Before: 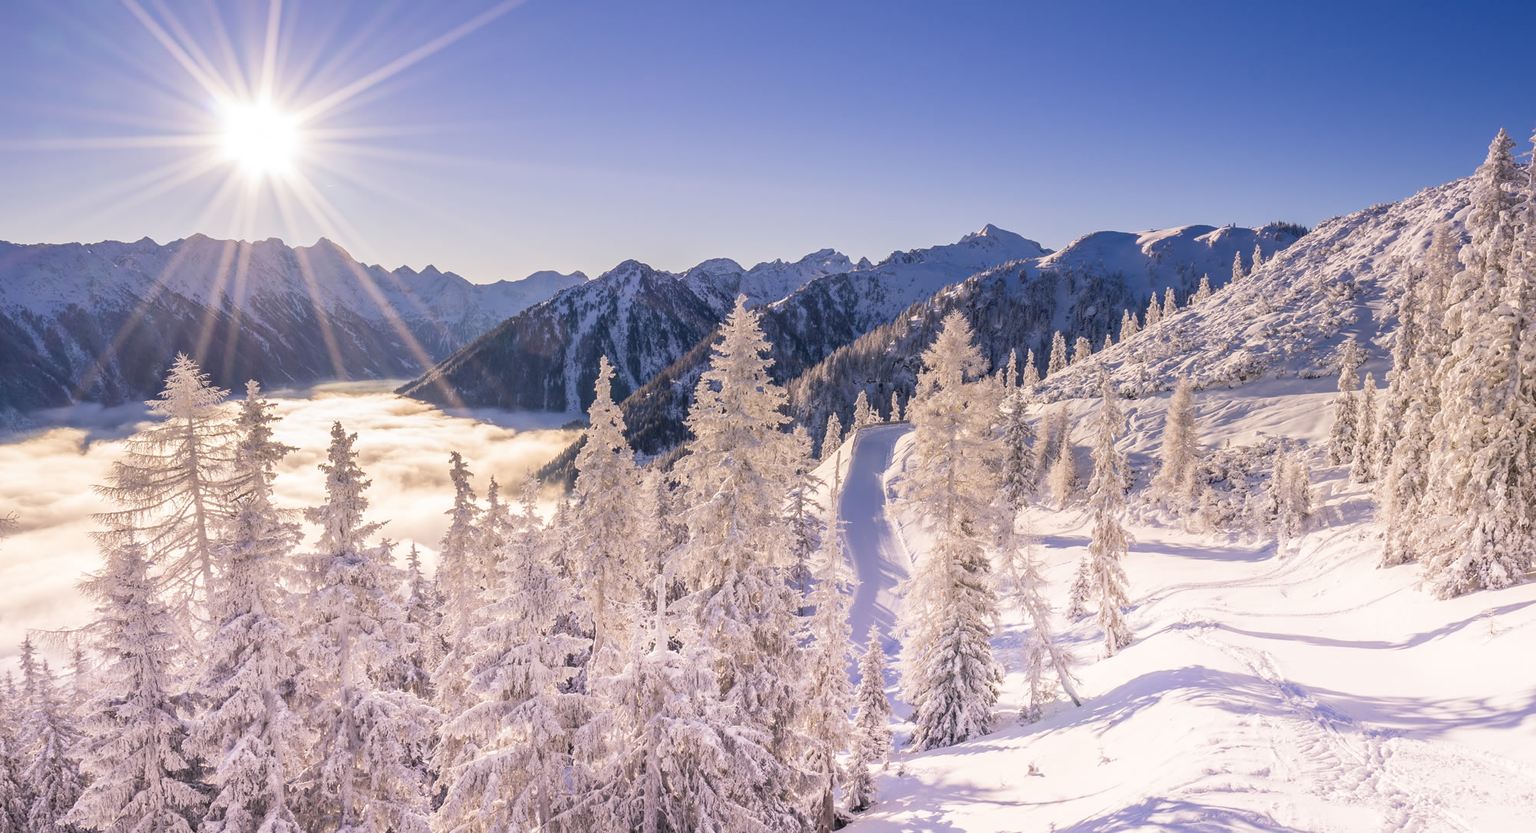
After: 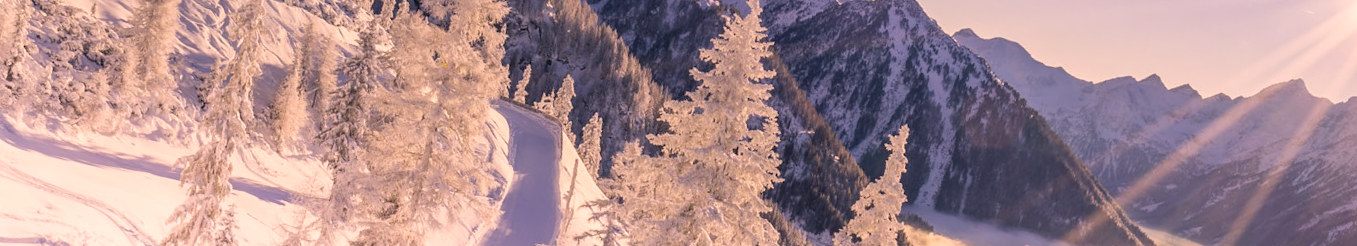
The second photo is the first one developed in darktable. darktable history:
crop and rotate: angle 16.12°, top 30.835%, bottom 35.653%
color correction: highlights a* 11.96, highlights b* 11.58
